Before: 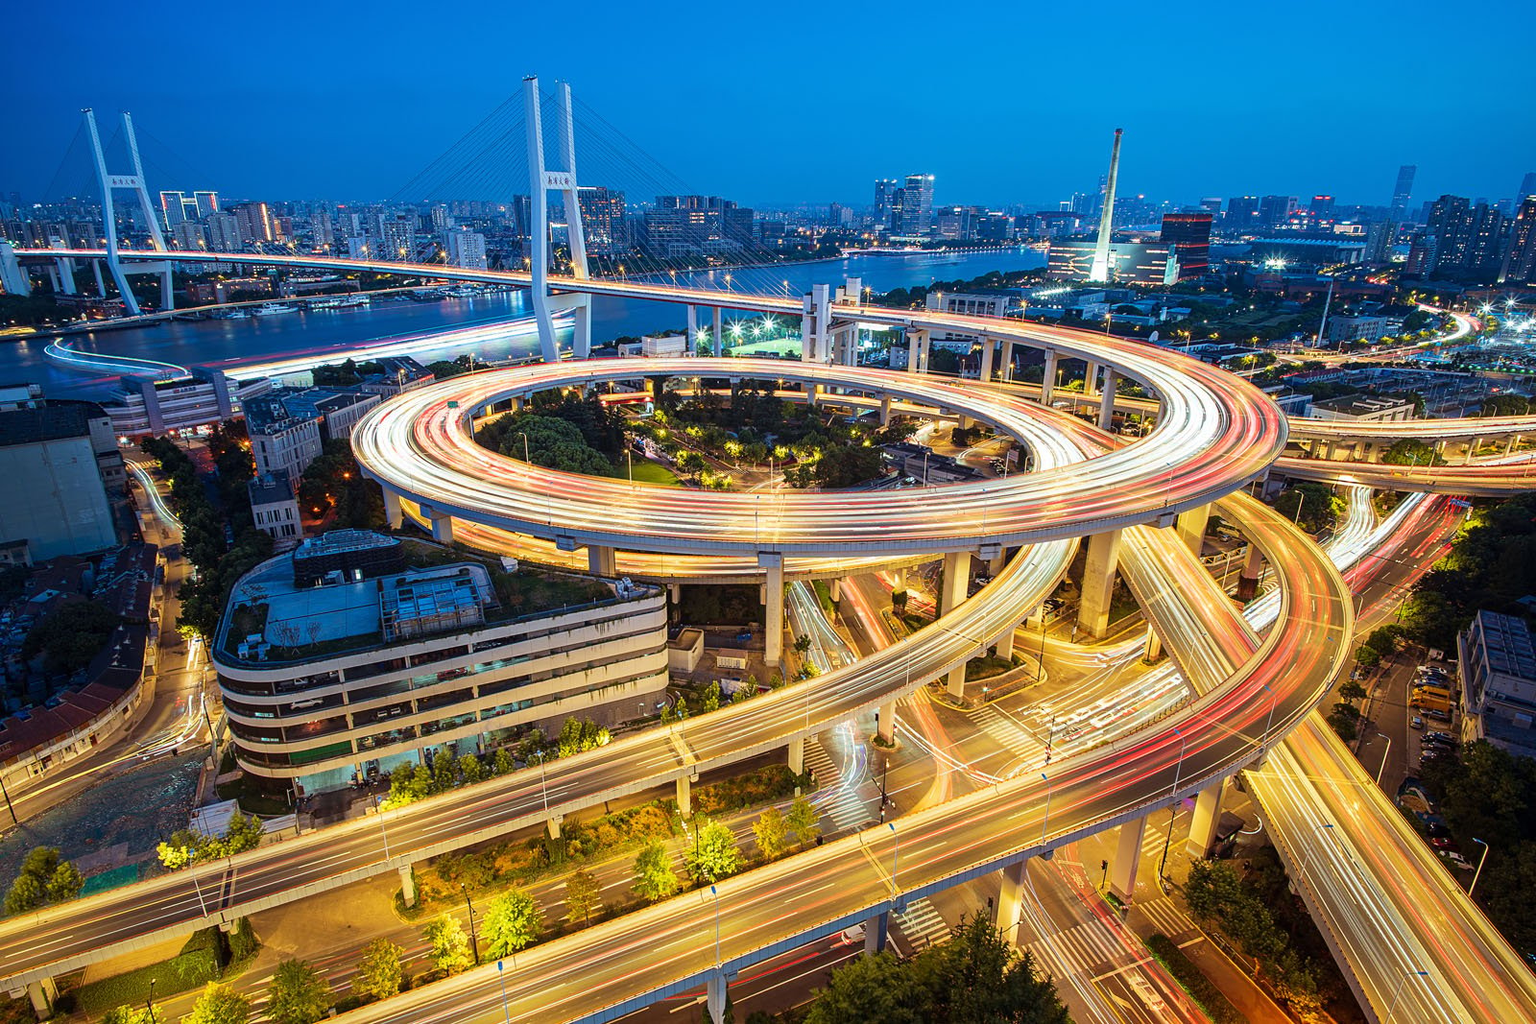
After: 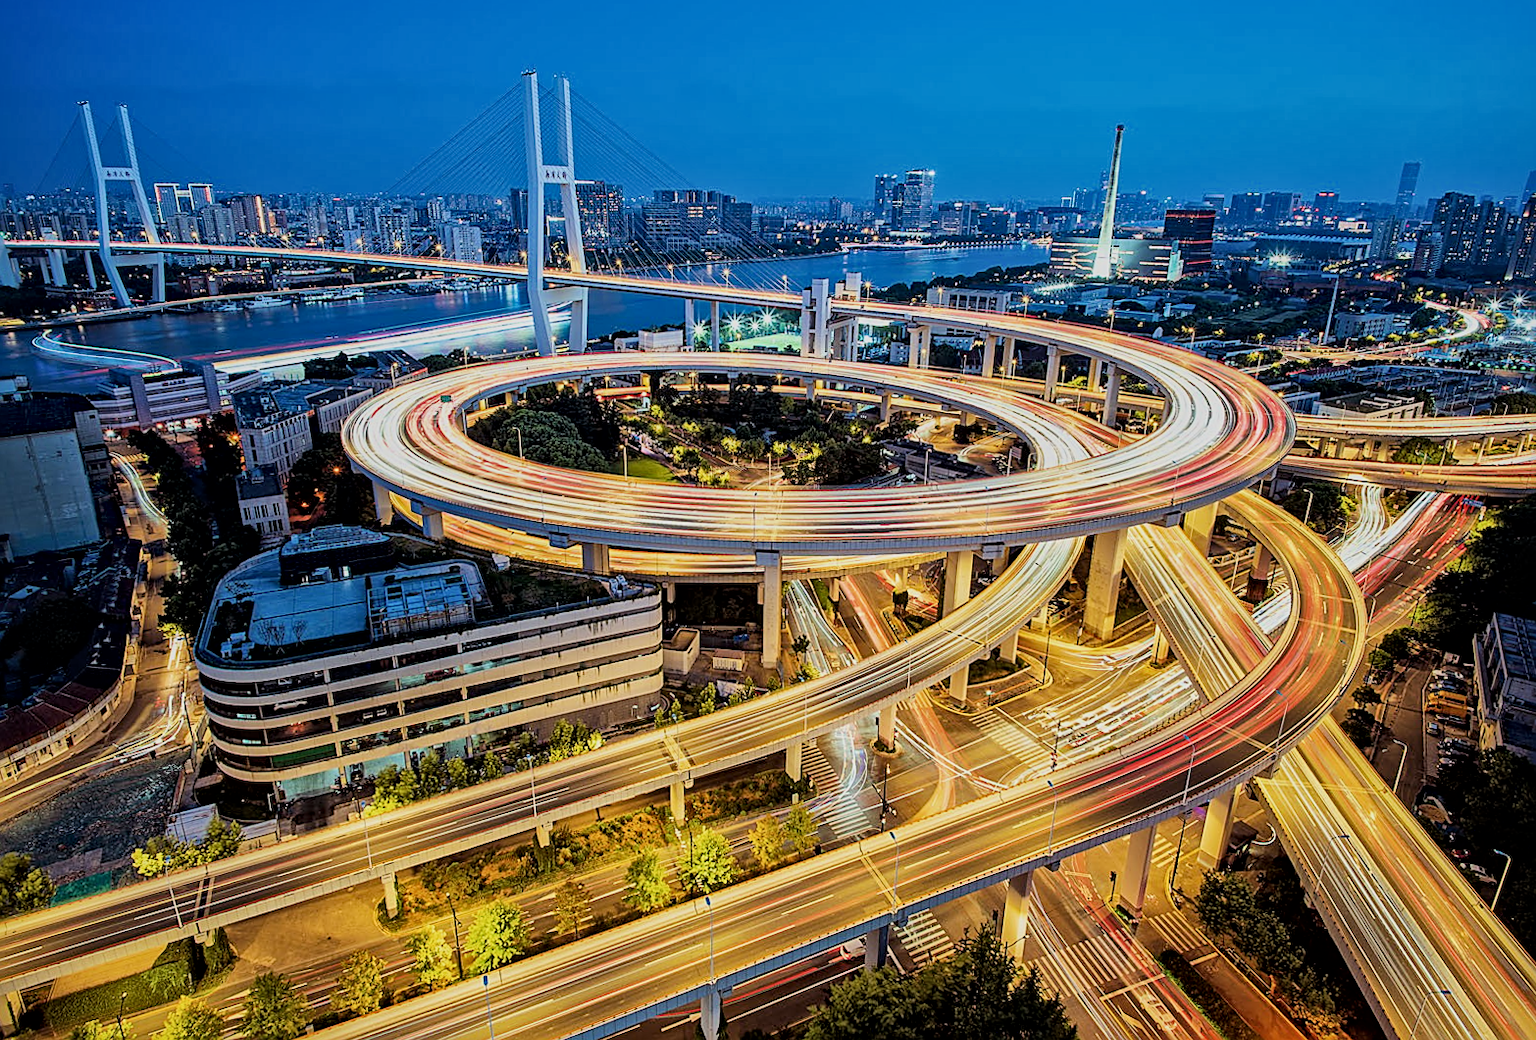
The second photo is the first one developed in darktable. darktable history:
sharpen: on, module defaults
local contrast: mode bilateral grid, contrast 20, coarseness 19, detail 163%, midtone range 0.2
filmic rgb: black relative exposure -7.15 EV, white relative exposure 5.36 EV, hardness 3.02, color science v6 (2022)
rotate and perspective: rotation 0.226°, lens shift (vertical) -0.042, crop left 0.023, crop right 0.982, crop top 0.006, crop bottom 0.994
